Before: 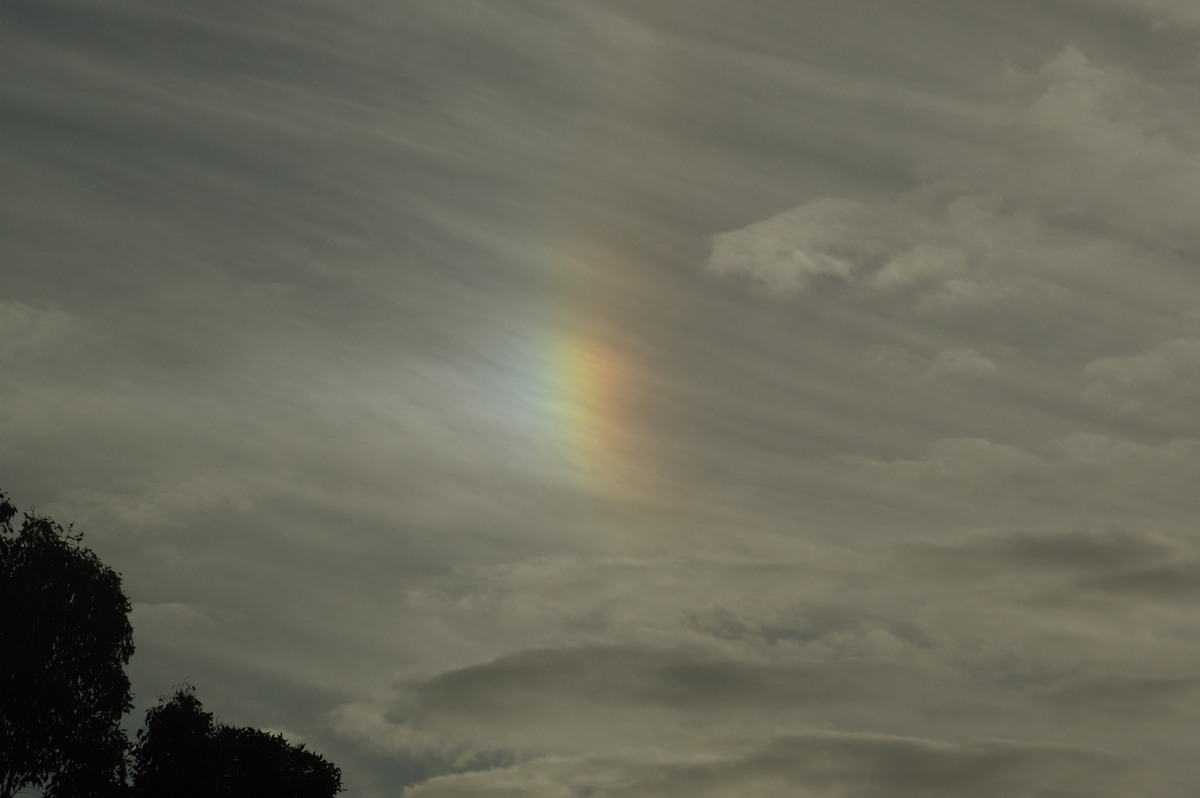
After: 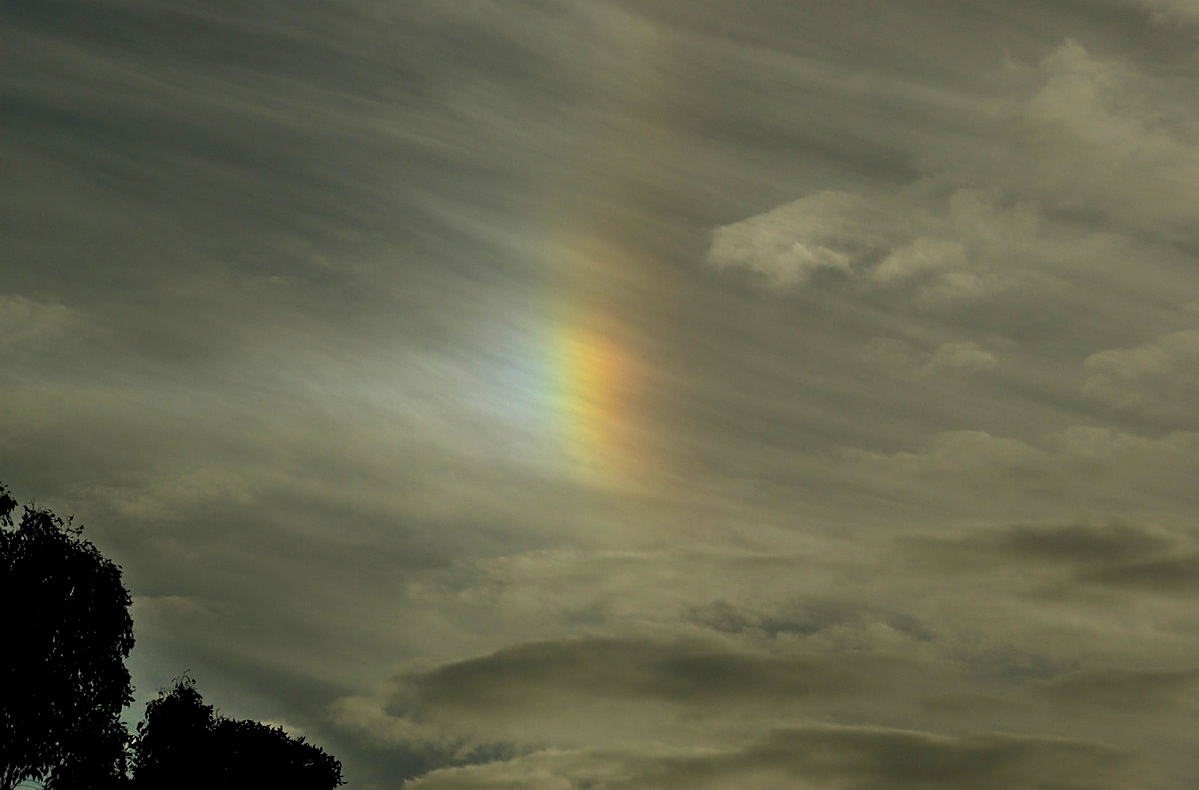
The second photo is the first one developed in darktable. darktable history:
local contrast: on, module defaults
exposure: black level correction 0.004, exposure 0.41 EV, compensate highlight preservation false
levels: levels [0, 0.43, 0.859]
shadows and highlights: radius 44.86, white point adjustment 6.78, compress 79.98%, highlights color adjustment 89.46%, soften with gaussian
crop: top 0.975%, right 0.01%
tone equalizer: -8 EV -1.97 EV, -7 EV -1.98 EV, -6 EV -1.96 EV, -5 EV -1.96 EV, -4 EV -1.99 EV, -3 EV -1.99 EV, -2 EV -2 EV, -1 EV -1.62 EV, +0 EV -1.99 EV
sharpen: on, module defaults
contrast brightness saturation: contrast 0.195, brightness 0.197, saturation 0.819
